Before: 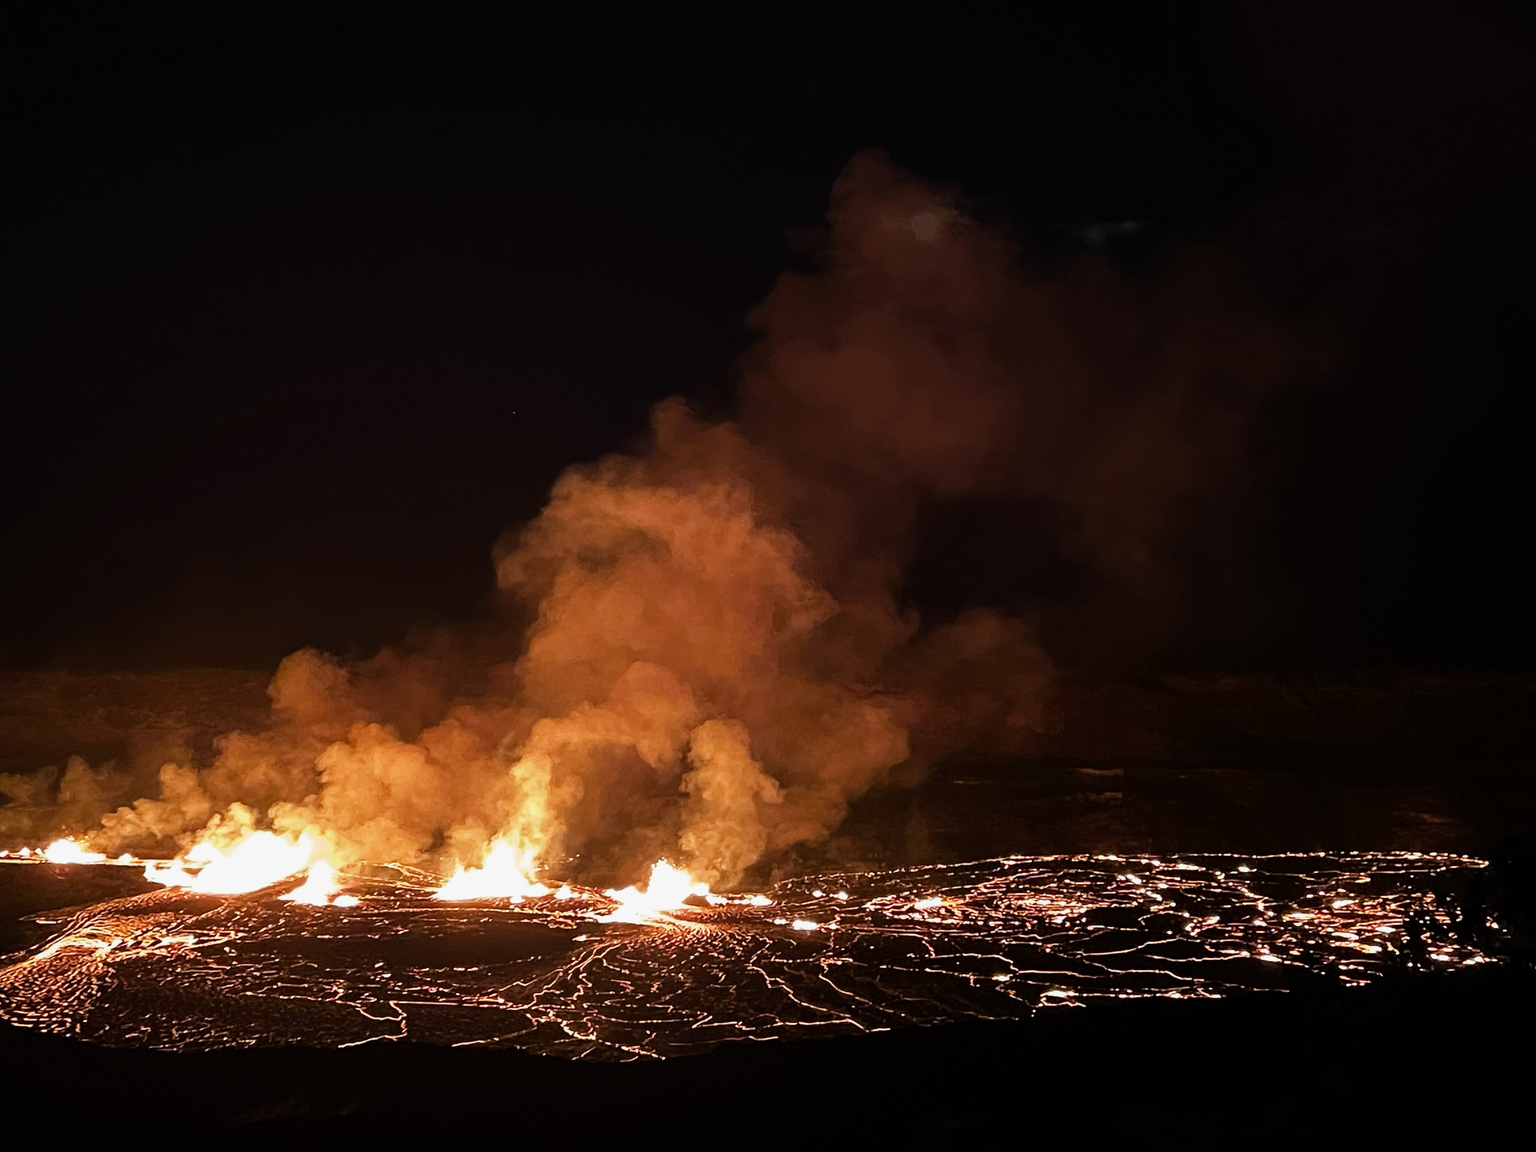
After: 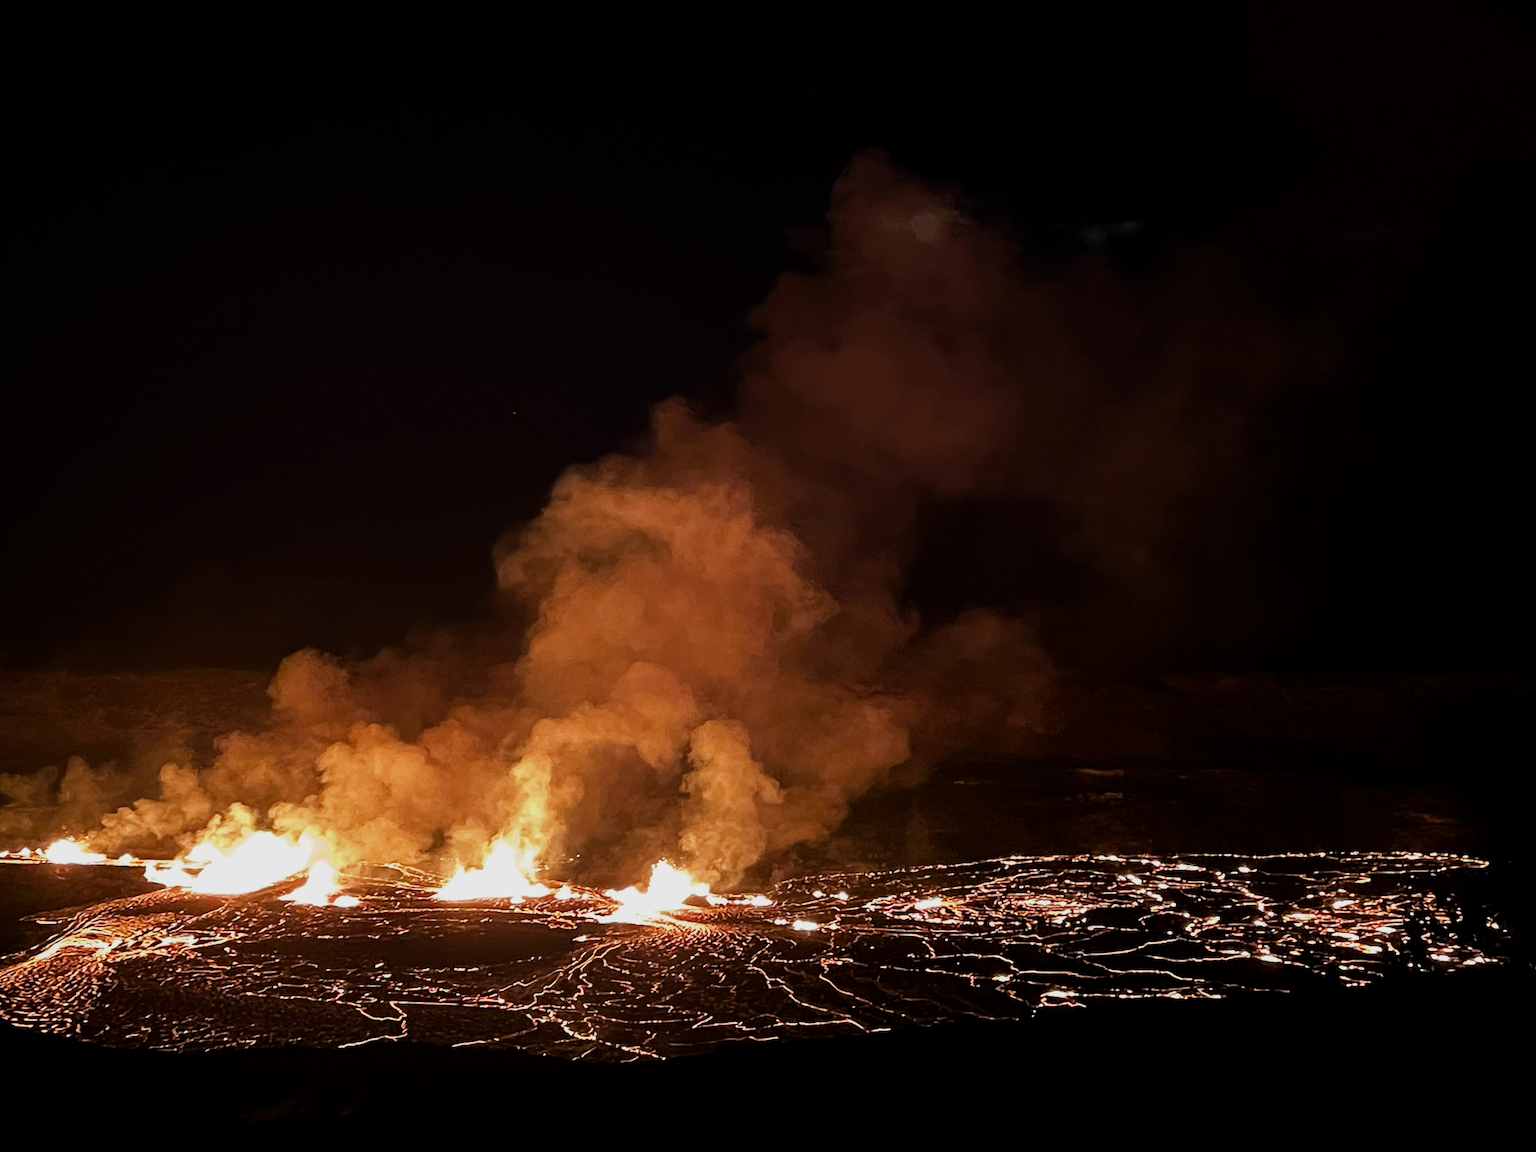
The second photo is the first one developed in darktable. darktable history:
exposure: black level correction 0.001, exposure -0.201 EV, compensate exposure bias true, compensate highlight preservation false
